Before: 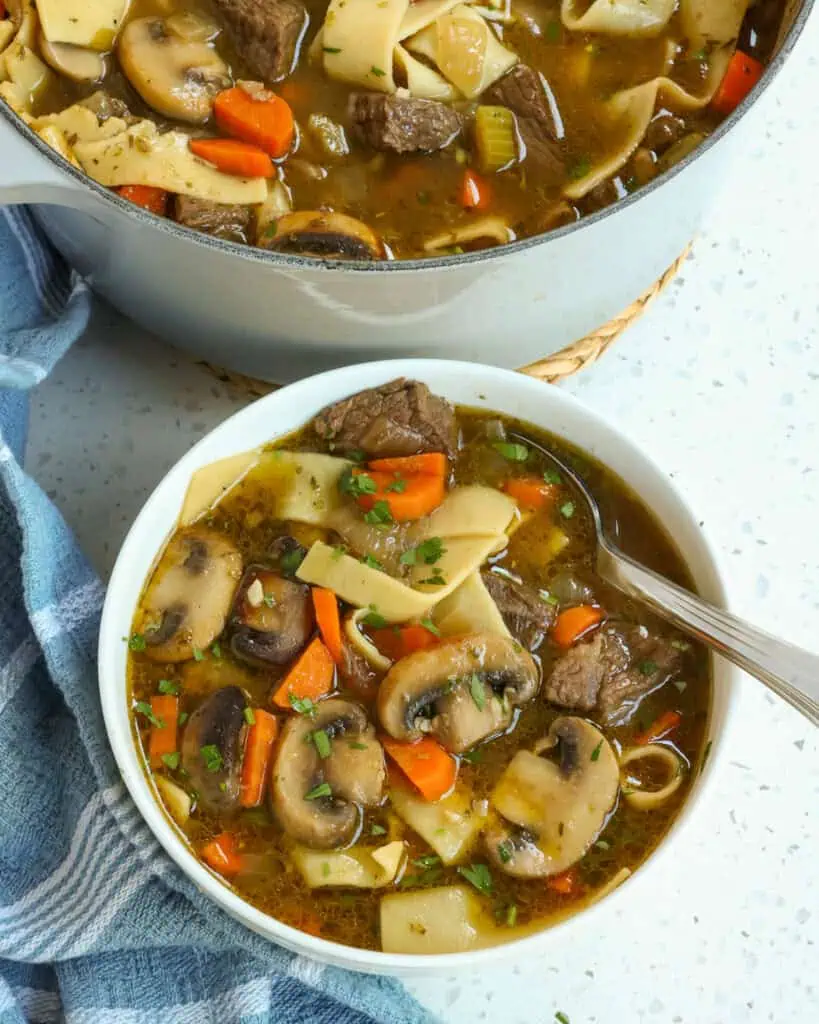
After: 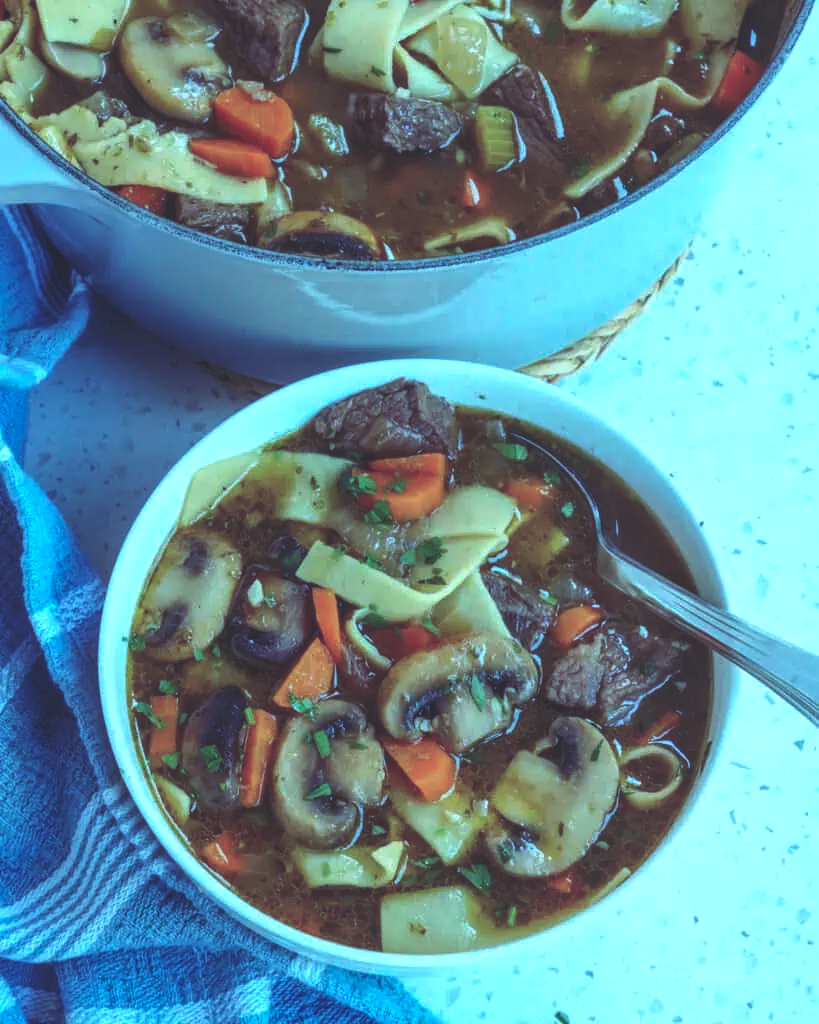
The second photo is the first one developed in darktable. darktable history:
white balance: red 0.967, blue 1.119, emerald 0.756
color calibration: illuminant F (fluorescent), F source F9 (Cool White Deluxe 4150 K) – high CRI, x 0.374, y 0.373, temperature 4158.34 K
local contrast: on, module defaults
rgb curve: curves: ch0 [(0, 0.186) (0.314, 0.284) (0.576, 0.466) (0.805, 0.691) (0.936, 0.886)]; ch1 [(0, 0.186) (0.314, 0.284) (0.581, 0.534) (0.771, 0.746) (0.936, 0.958)]; ch2 [(0, 0.216) (0.275, 0.39) (1, 1)], mode RGB, independent channels, compensate middle gray true, preserve colors none
